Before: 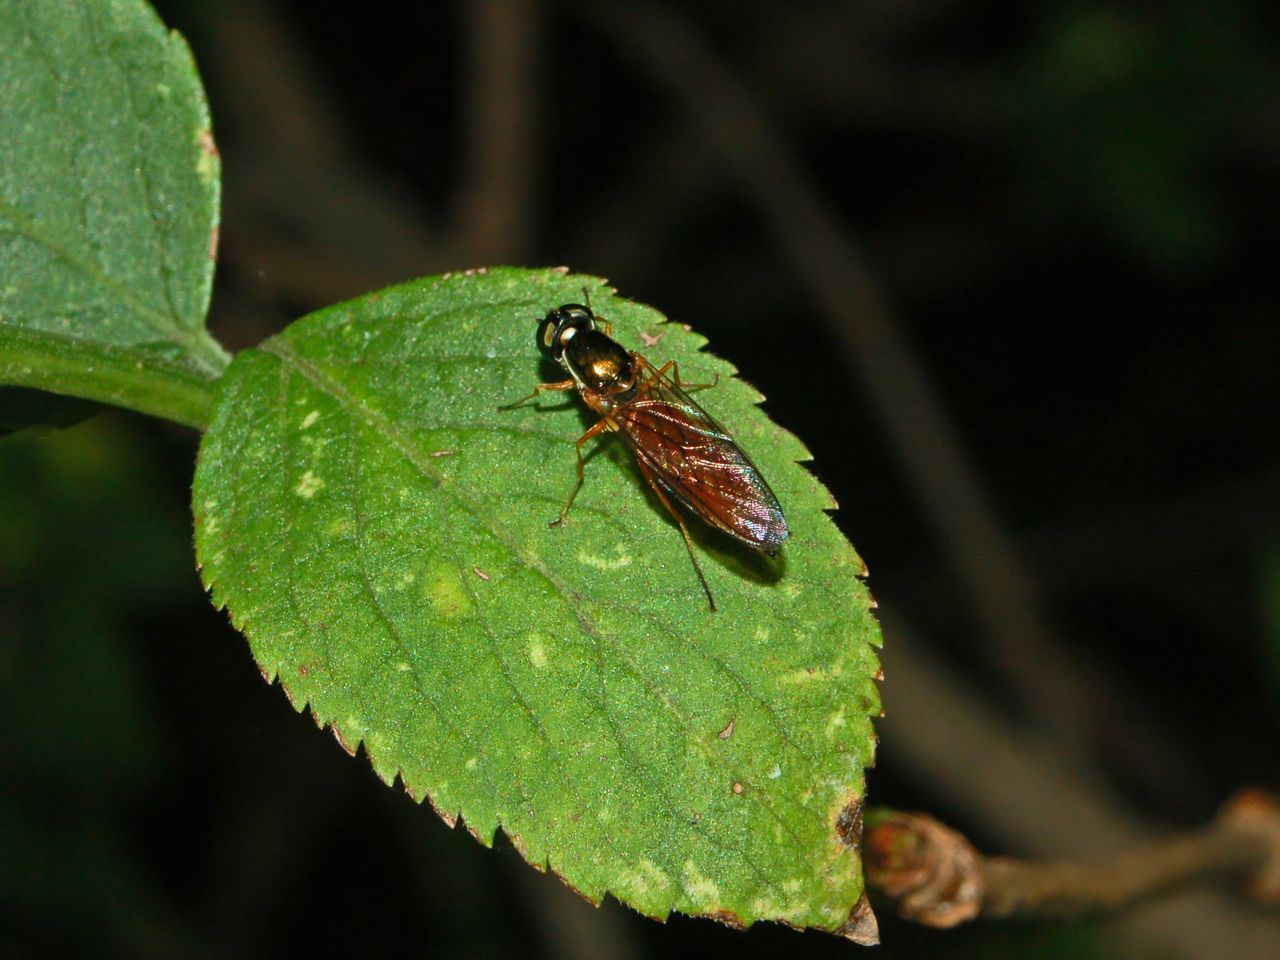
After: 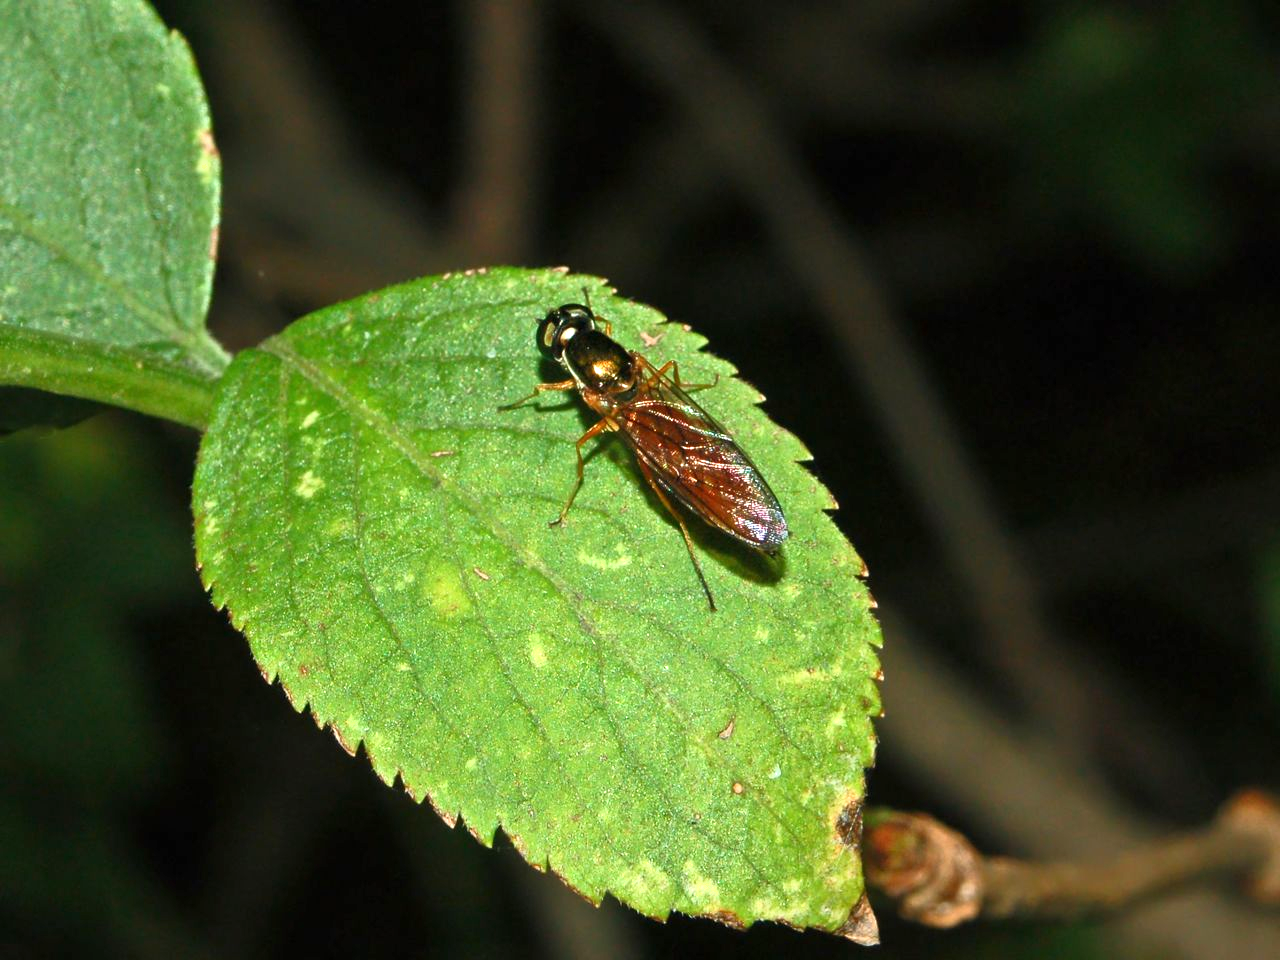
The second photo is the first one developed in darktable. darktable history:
exposure: exposure 0.657 EV, compensate highlight preservation false
shadows and highlights: shadows 0, highlights 40
